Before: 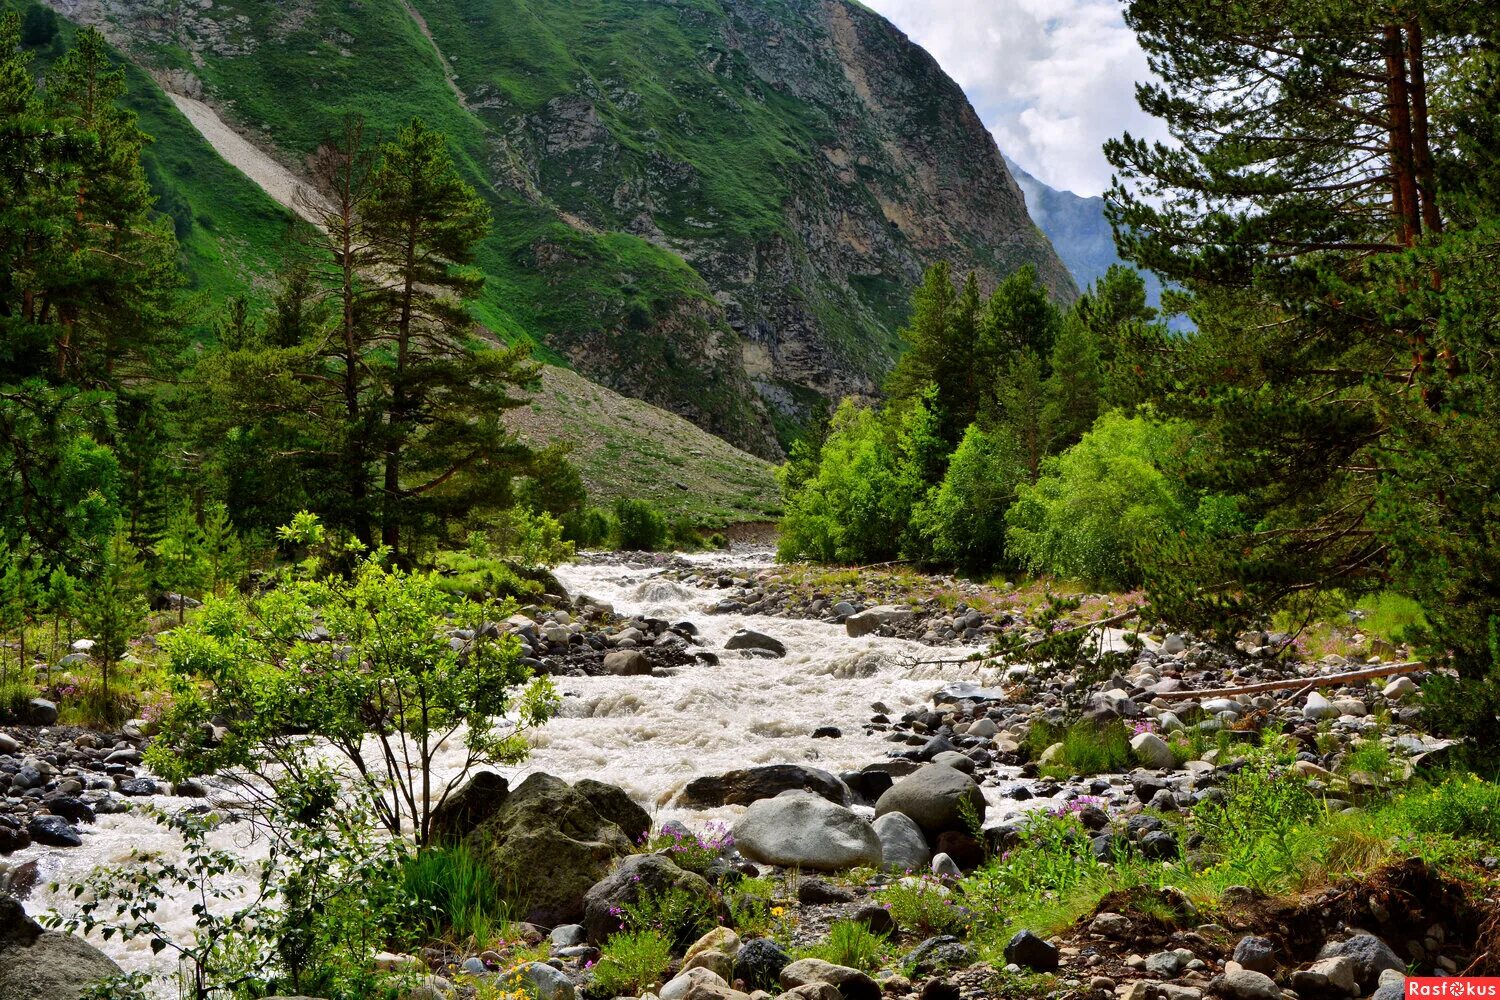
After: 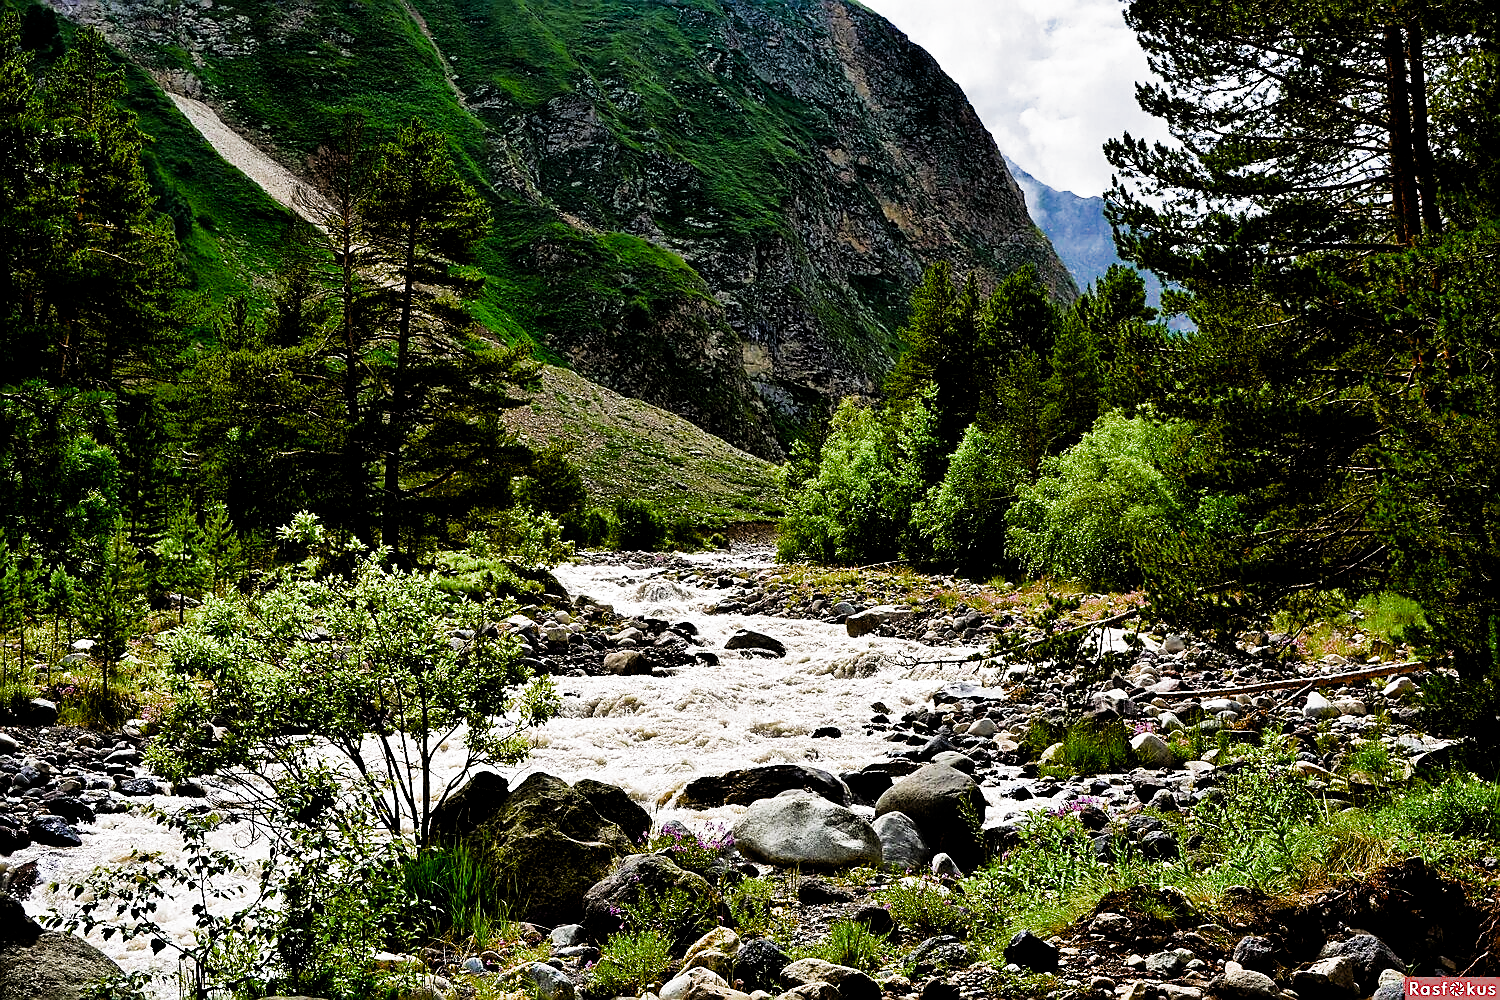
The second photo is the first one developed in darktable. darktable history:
filmic rgb: black relative exposure -6.41 EV, white relative exposure 2.43 EV, target white luminance 99.86%, hardness 5.3, latitude 0.866%, contrast 1.431, highlights saturation mix 1.85%, add noise in highlights 0.002, color science v3 (2019), use custom middle-gray values true, contrast in highlights soft
sharpen: radius 1.406, amount 1.247, threshold 0.797
shadows and highlights: shadows -1.01, highlights 40.93
color balance rgb: power › hue 209.01°, global offset › luminance -0.903%, linear chroma grading › global chroma 15.619%, perceptual saturation grading › global saturation 19.768%, perceptual brilliance grading › highlights 2.477%, global vibrance 20%
